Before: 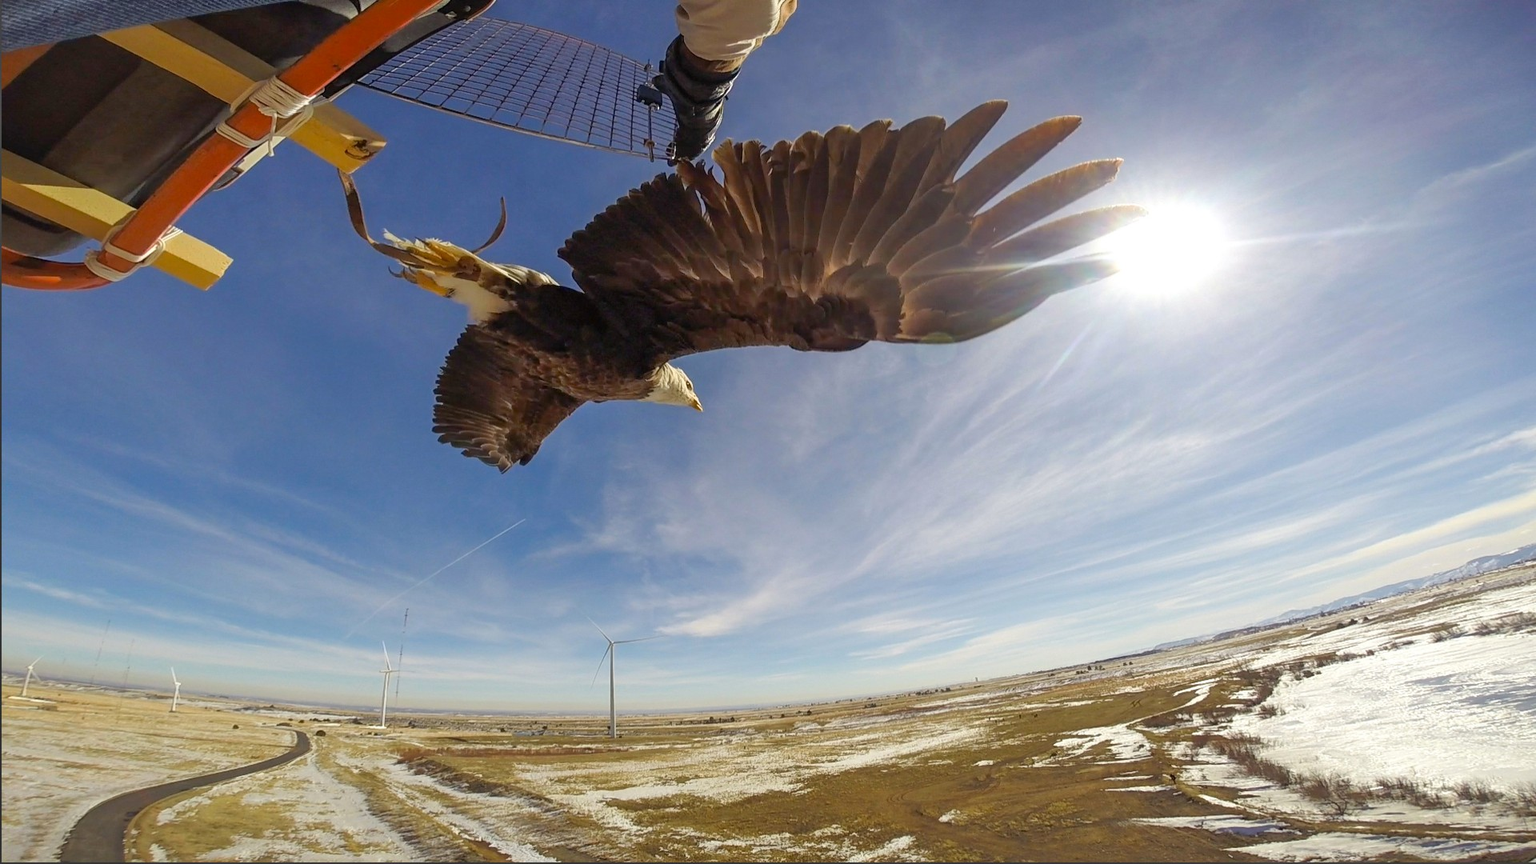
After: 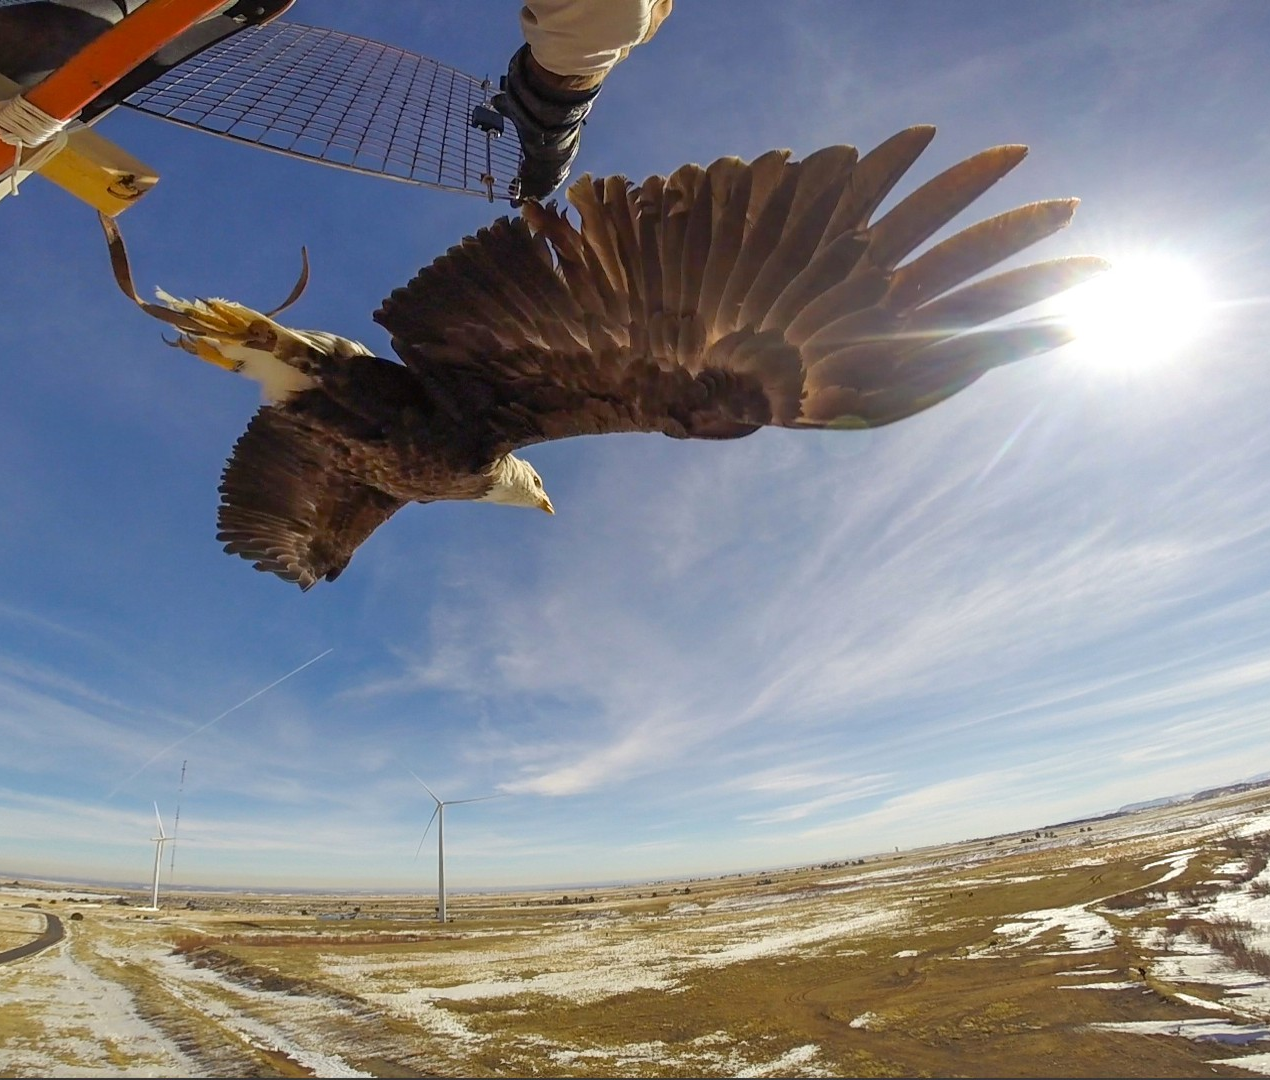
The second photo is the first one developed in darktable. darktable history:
crop: left 16.922%, right 16.898%
